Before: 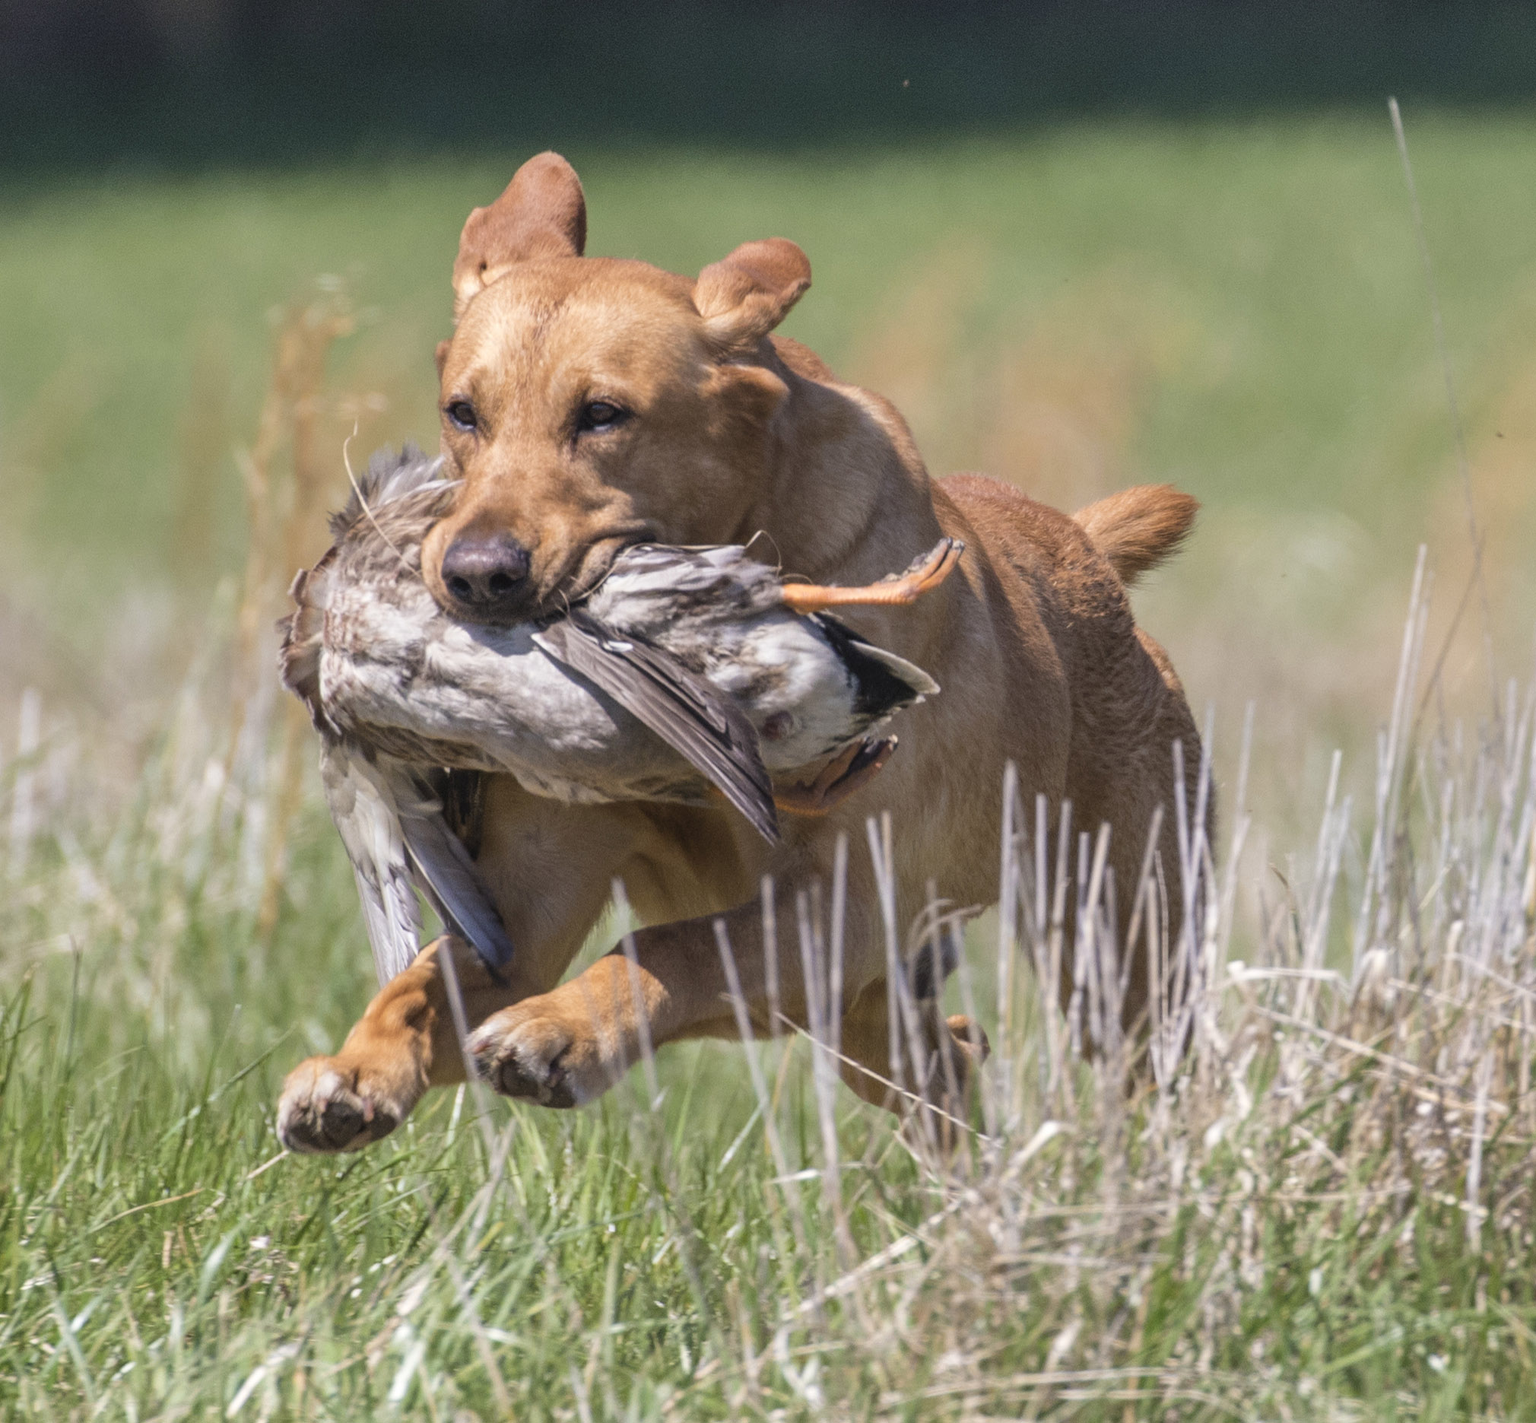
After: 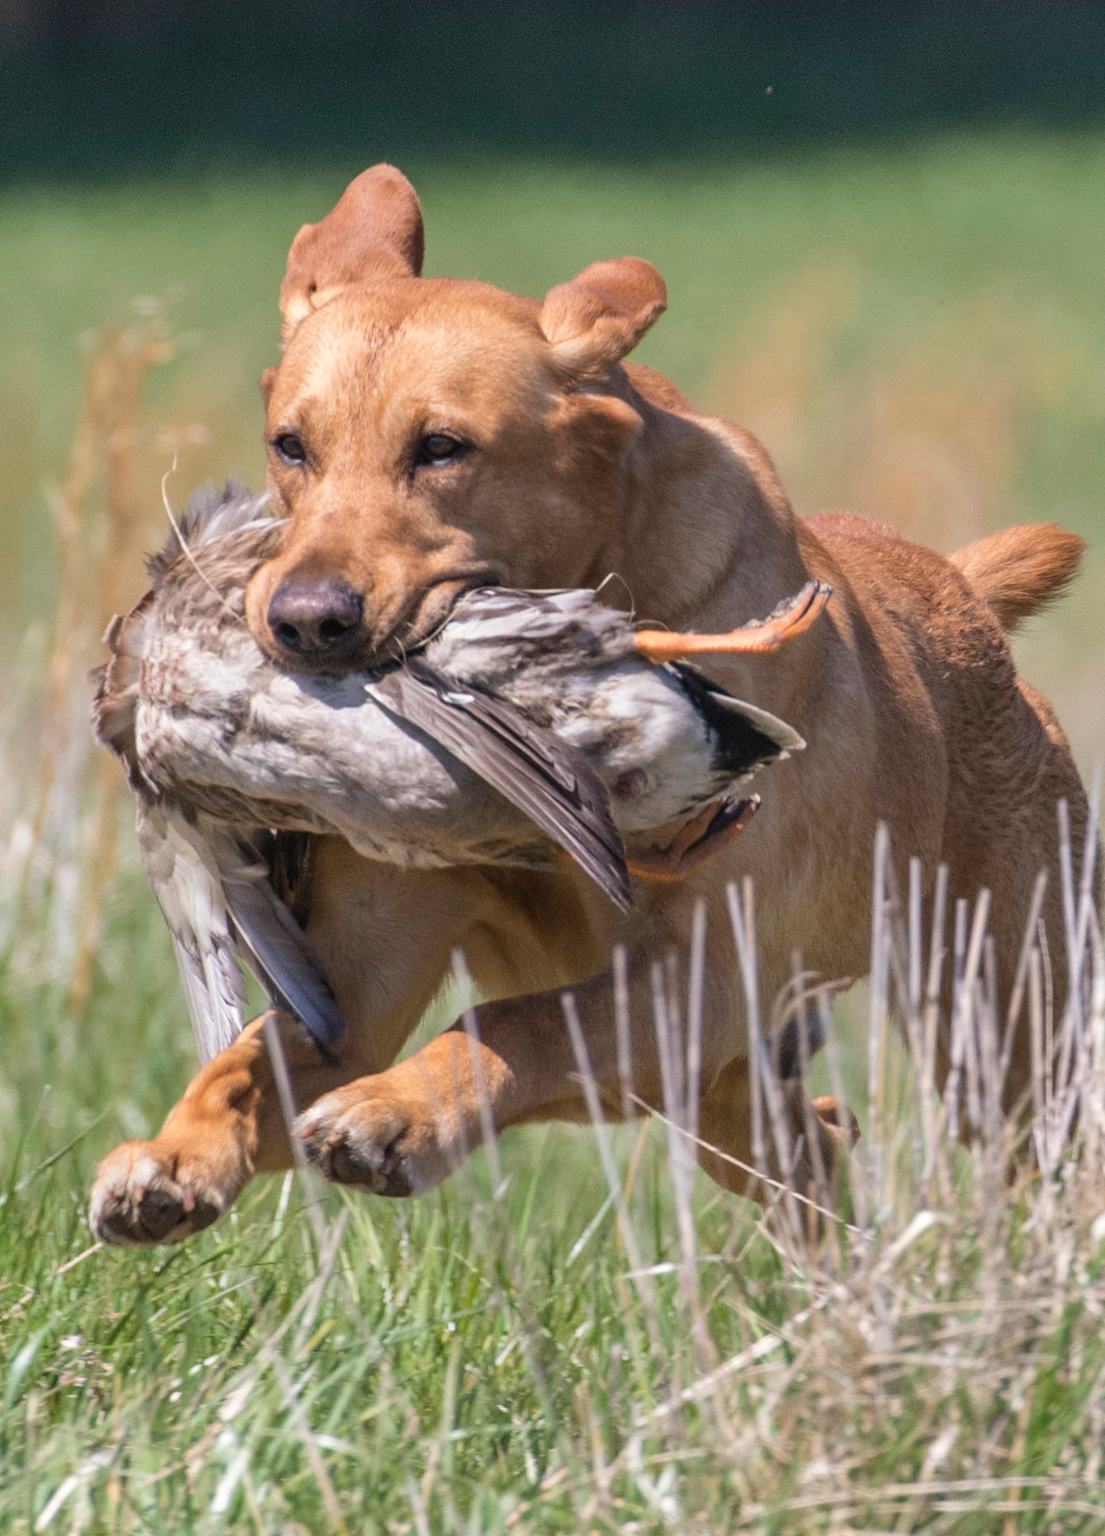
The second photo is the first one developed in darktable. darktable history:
crop and rotate: left 12.648%, right 20.685%
exposure: compensate highlight preservation false
